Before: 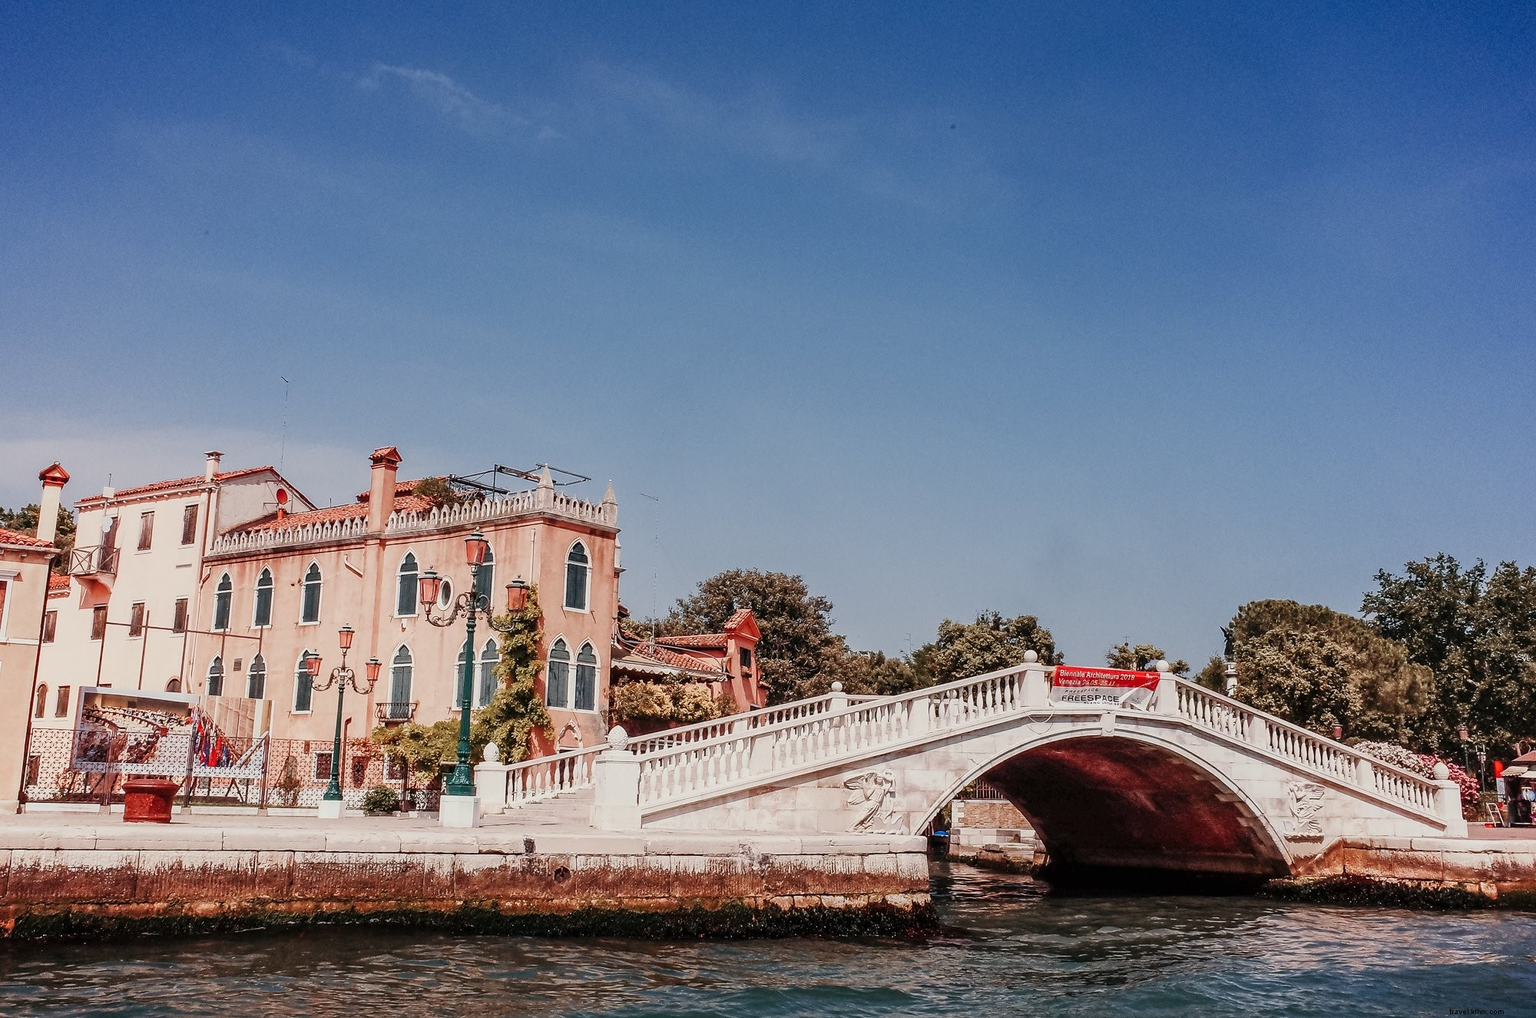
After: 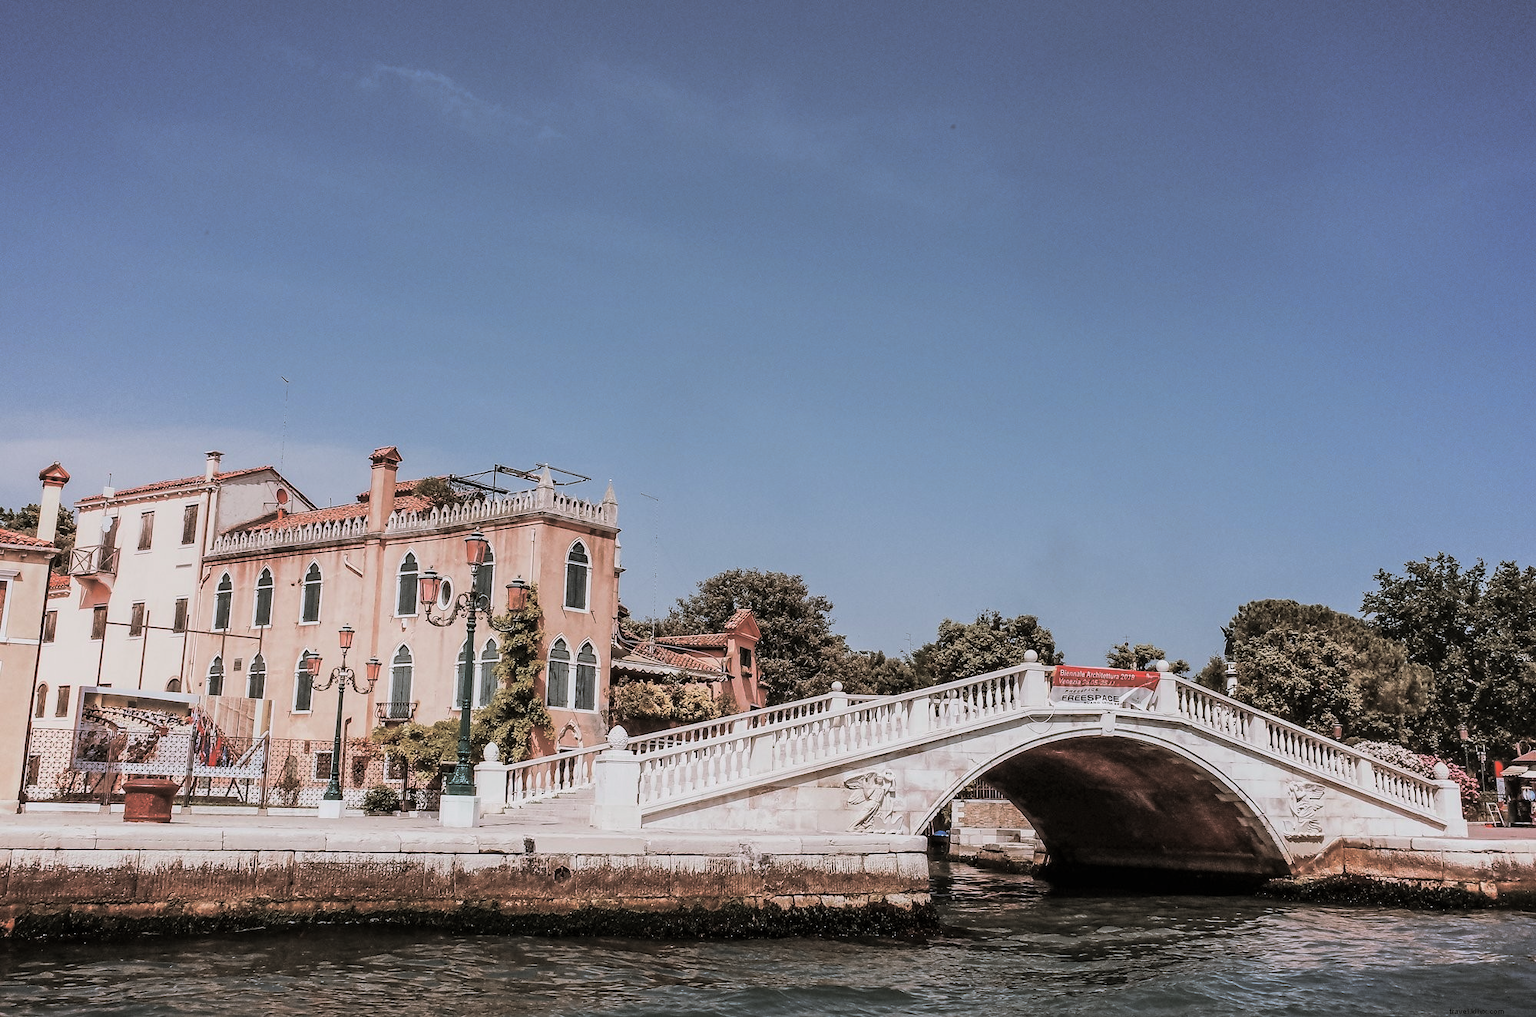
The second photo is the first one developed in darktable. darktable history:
white balance: red 0.974, blue 1.044
split-toning: shadows › hue 46.8°, shadows › saturation 0.17, highlights › hue 316.8°, highlights › saturation 0.27, balance -51.82
